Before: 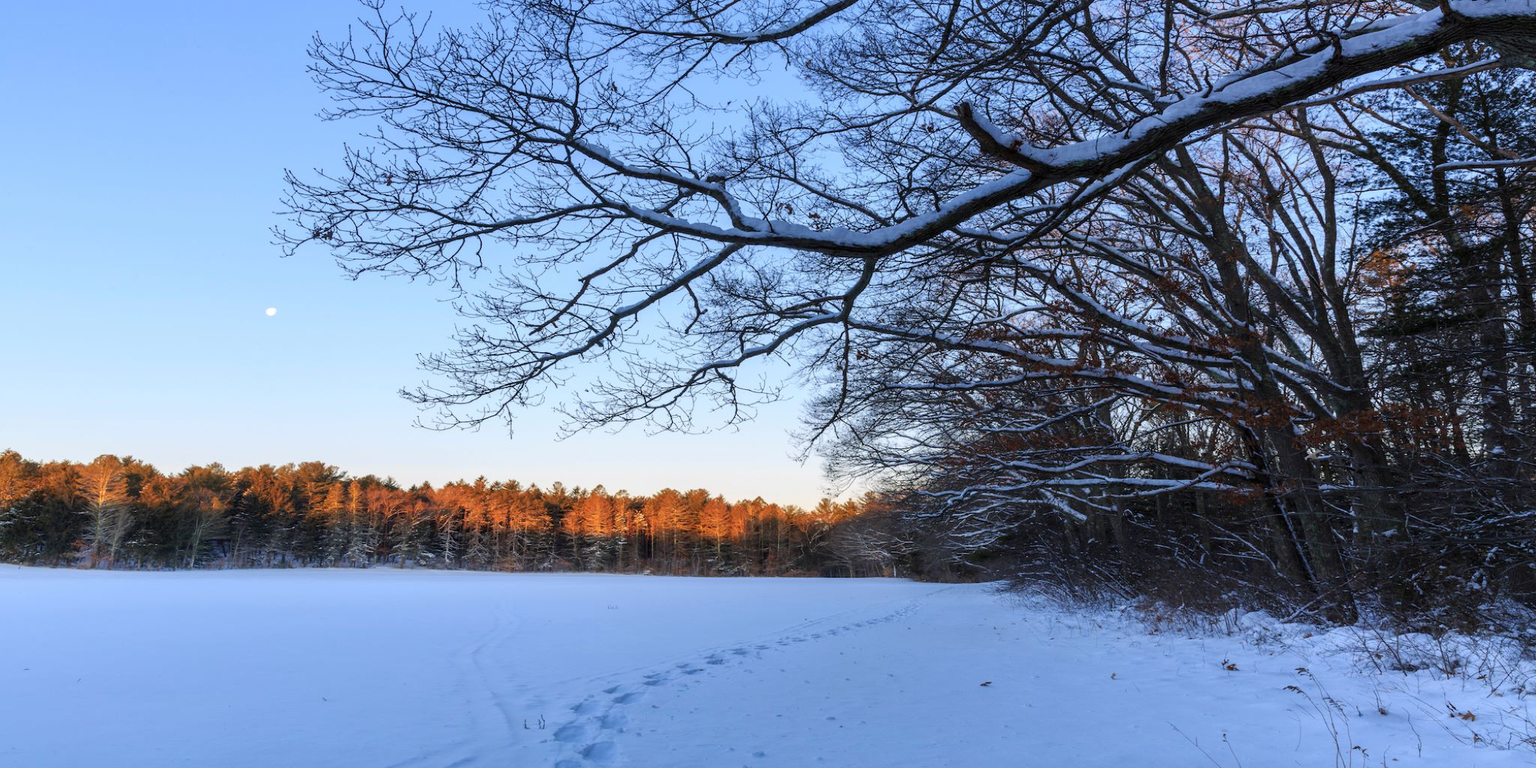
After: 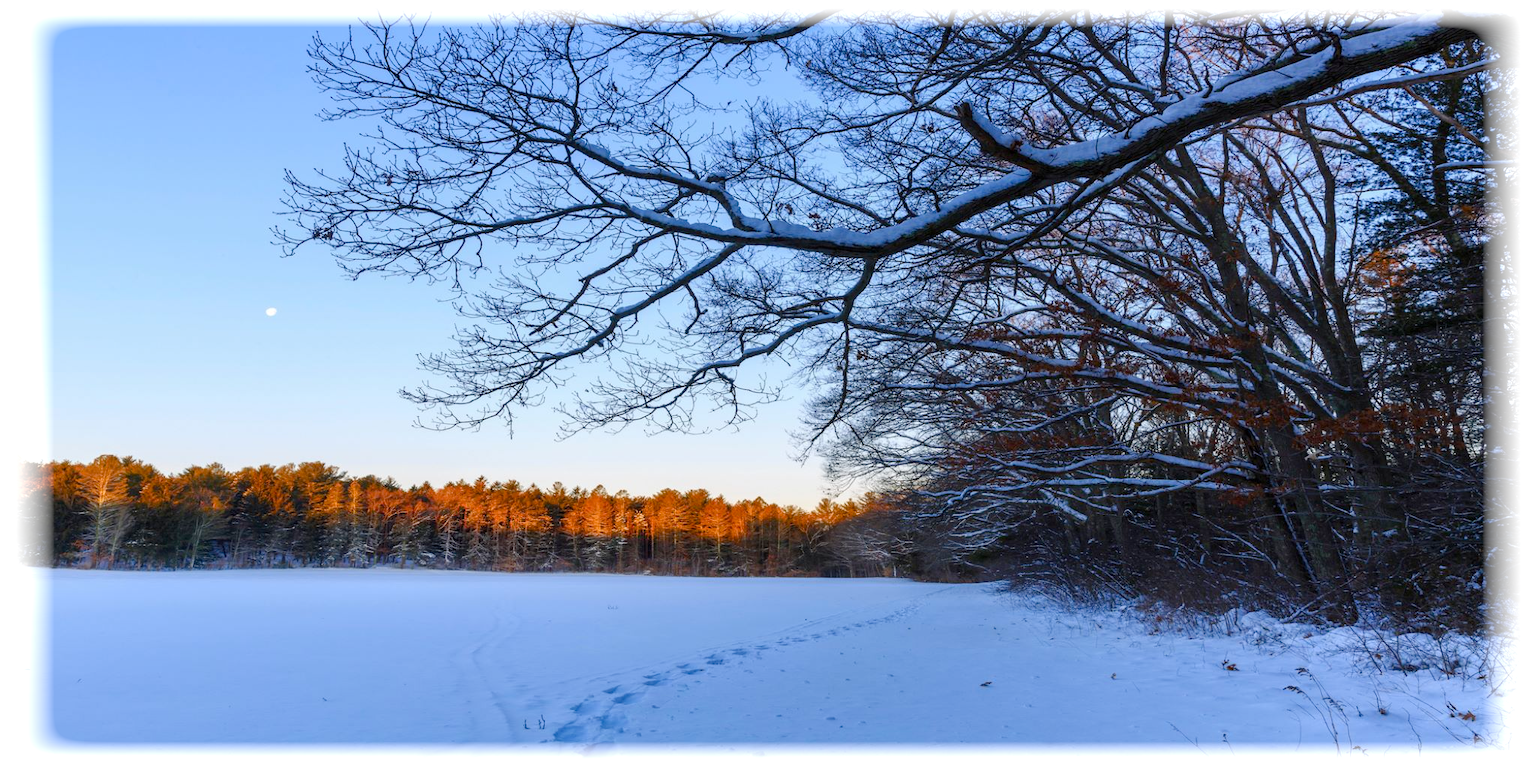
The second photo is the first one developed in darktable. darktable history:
color balance rgb: perceptual saturation grading › global saturation 20%, perceptual saturation grading › highlights -25%, perceptual saturation grading › shadows 50%
vignetting: fall-off start 93%, fall-off radius 5%, brightness 1, saturation -0.49, automatic ratio true, width/height ratio 1.332, shape 0.04, unbound false
